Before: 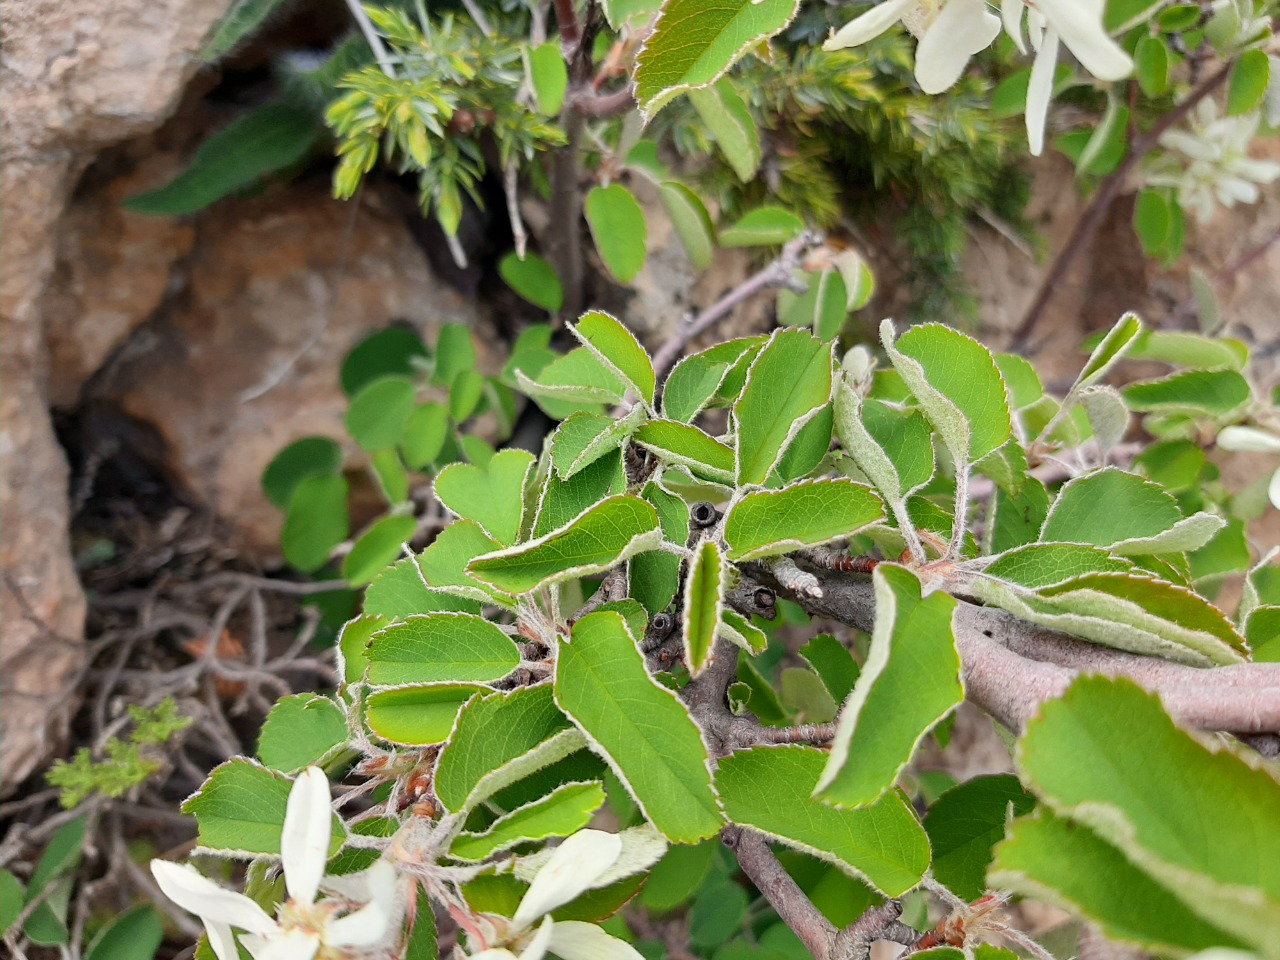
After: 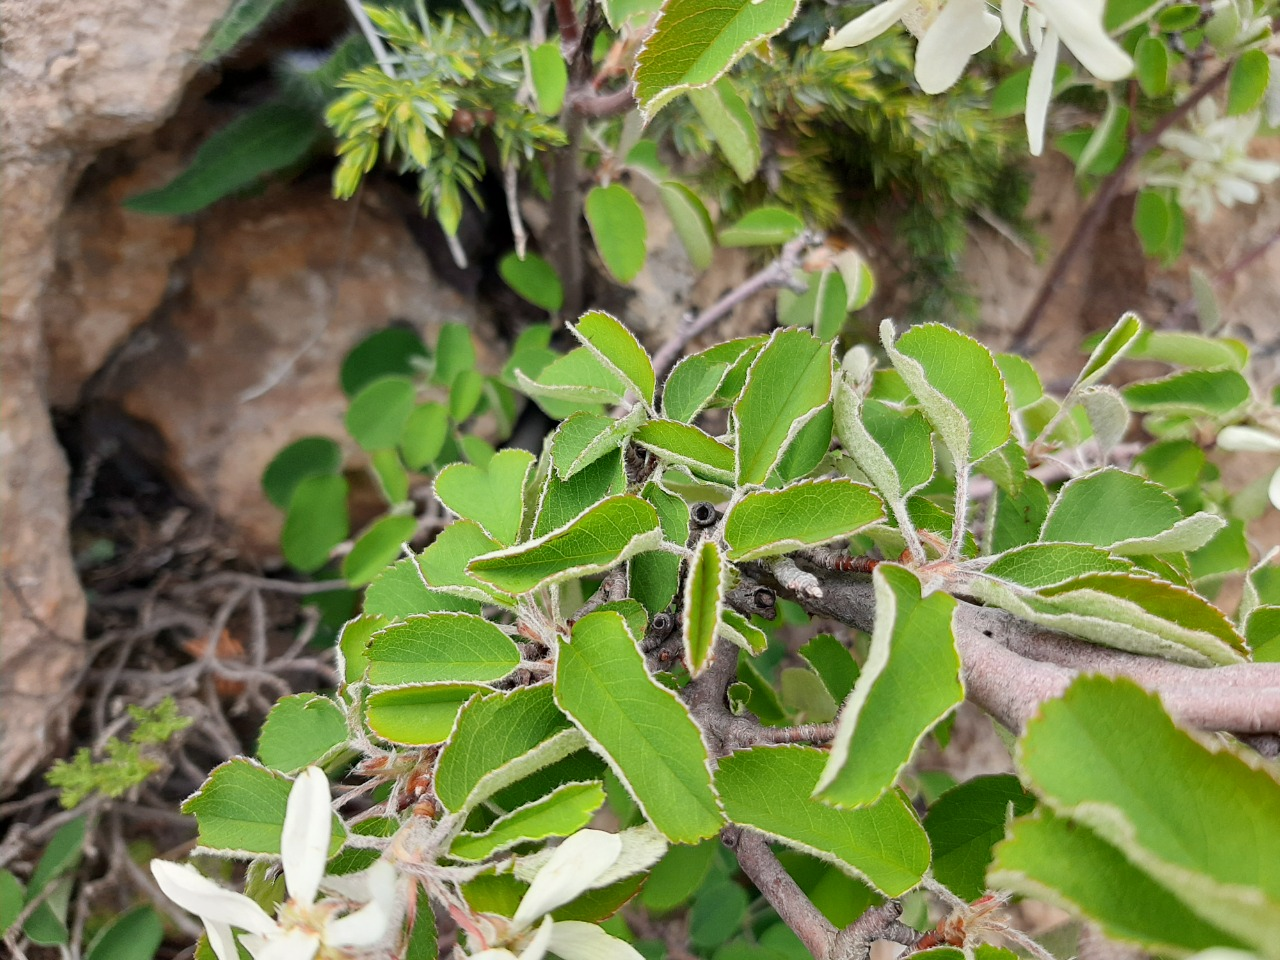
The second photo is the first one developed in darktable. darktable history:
base curve: curves: ch0 [(0, 0) (0.283, 0.295) (1, 1)], preserve colors none
